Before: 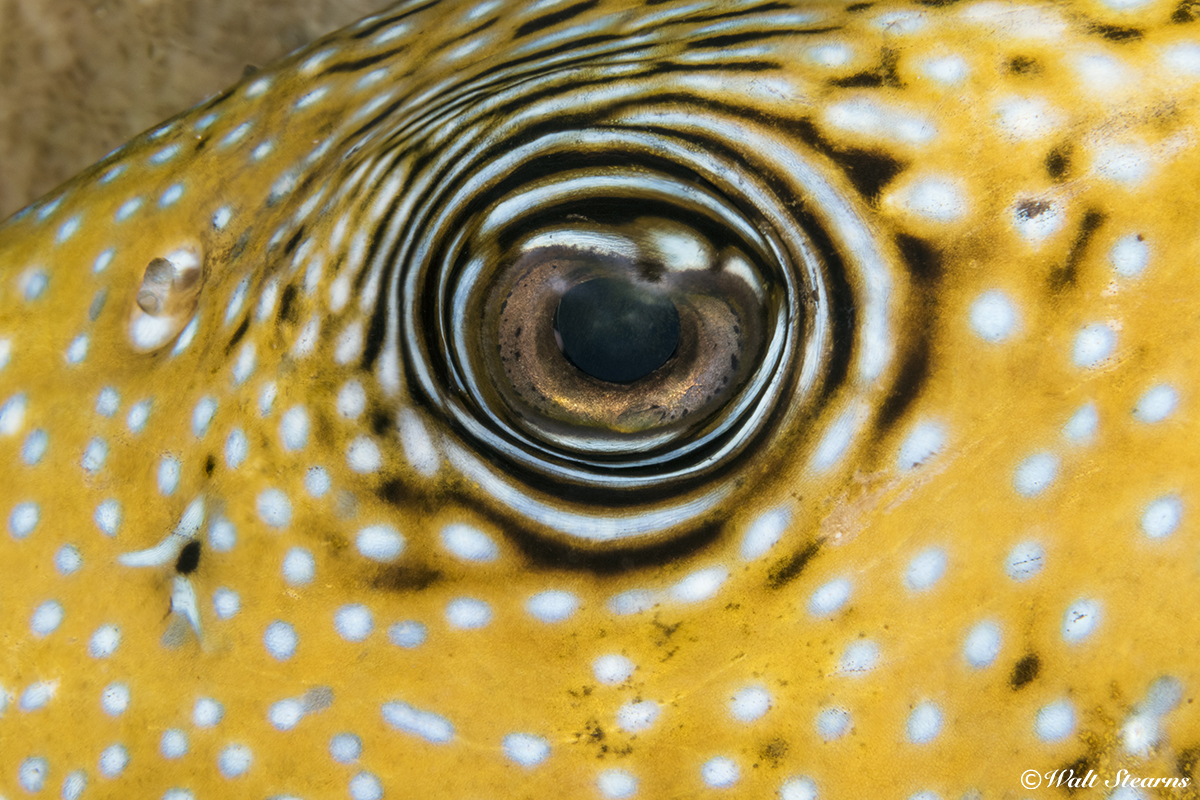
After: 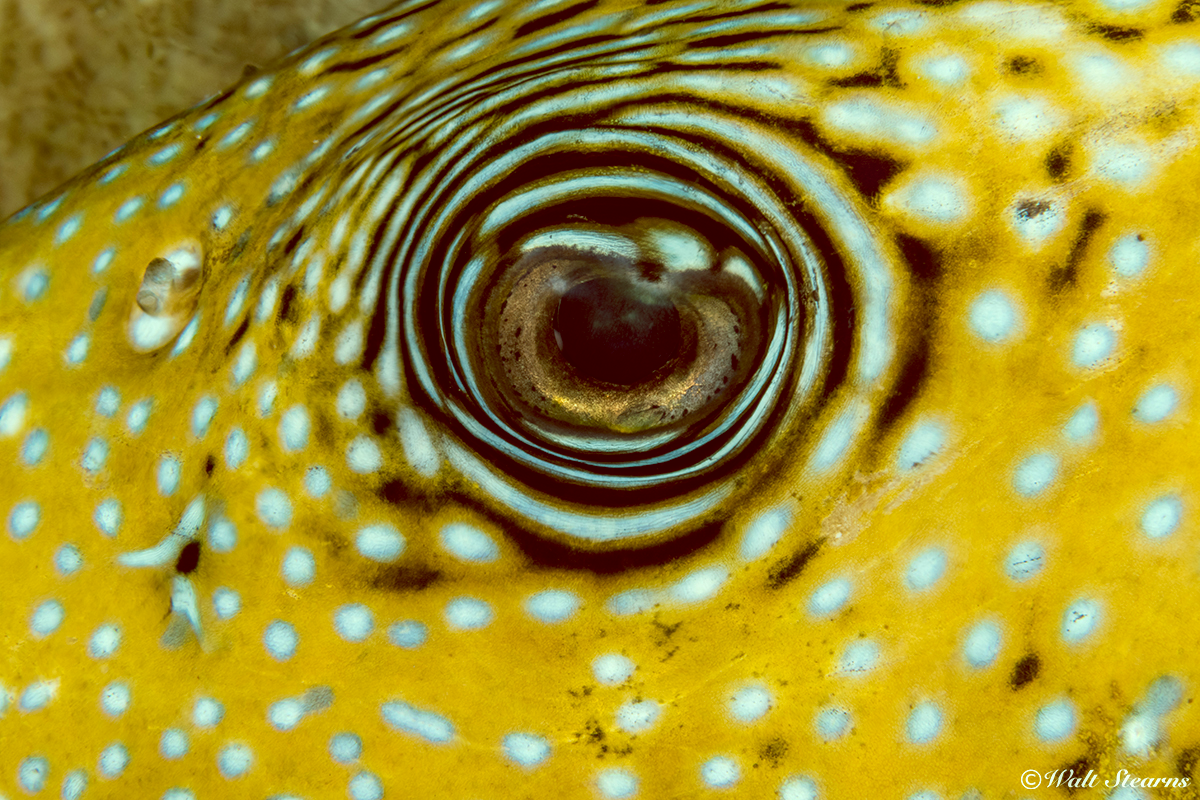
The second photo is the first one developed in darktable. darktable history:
local contrast: on, module defaults
color balance: lift [1, 1.015, 0.987, 0.985], gamma [1, 0.959, 1.042, 0.958], gain [0.927, 0.938, 1.072, 0.928], contrast 1.5%
